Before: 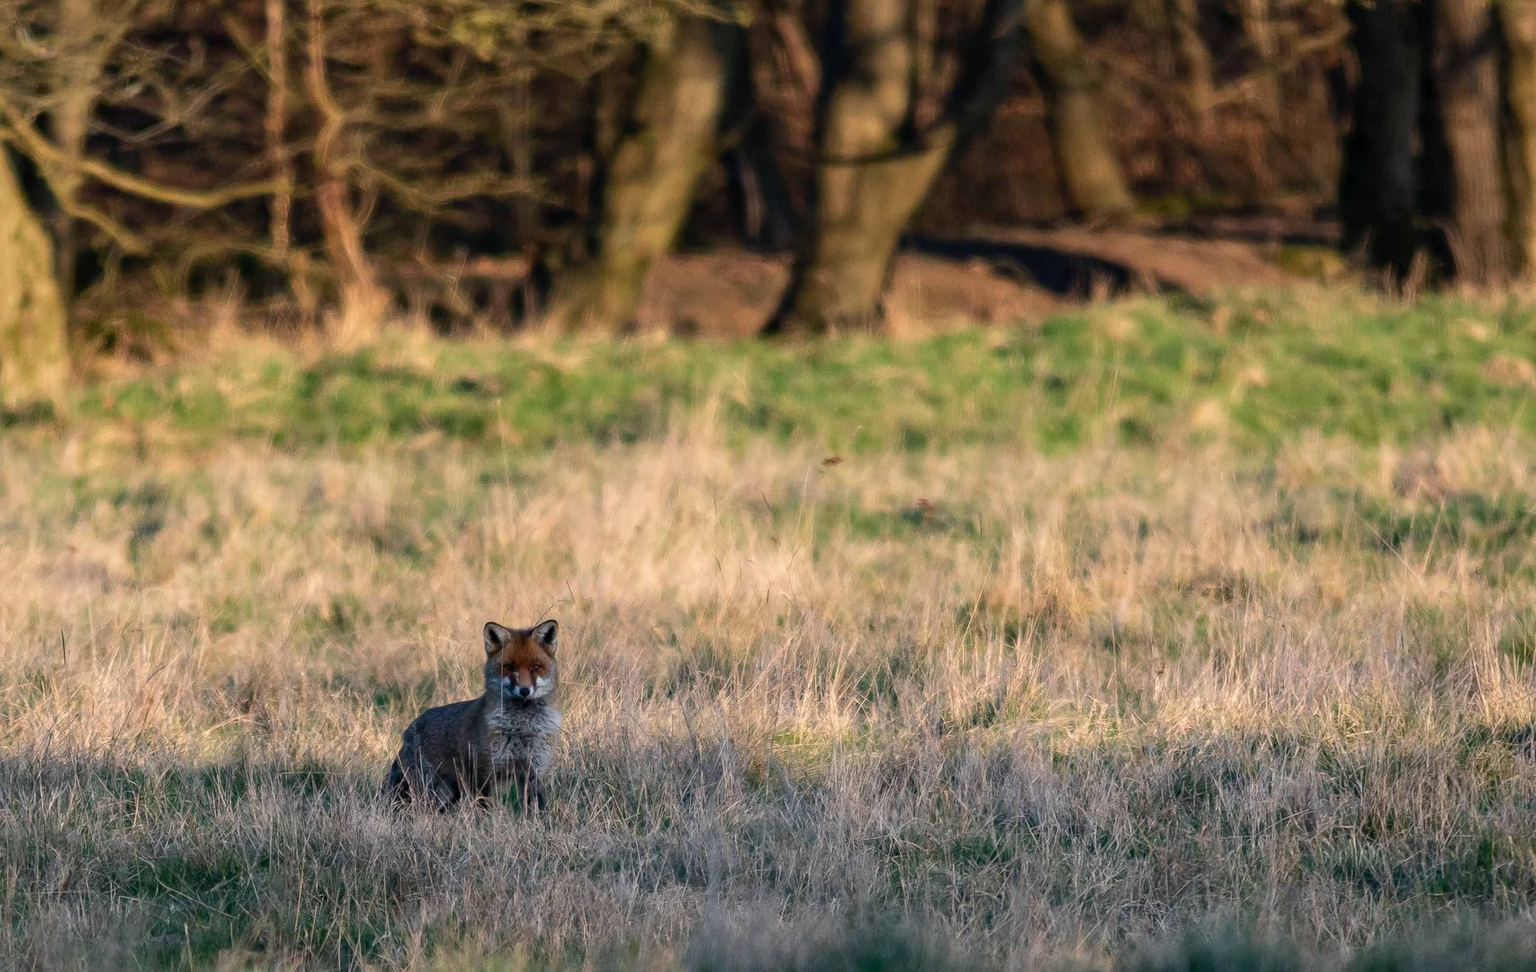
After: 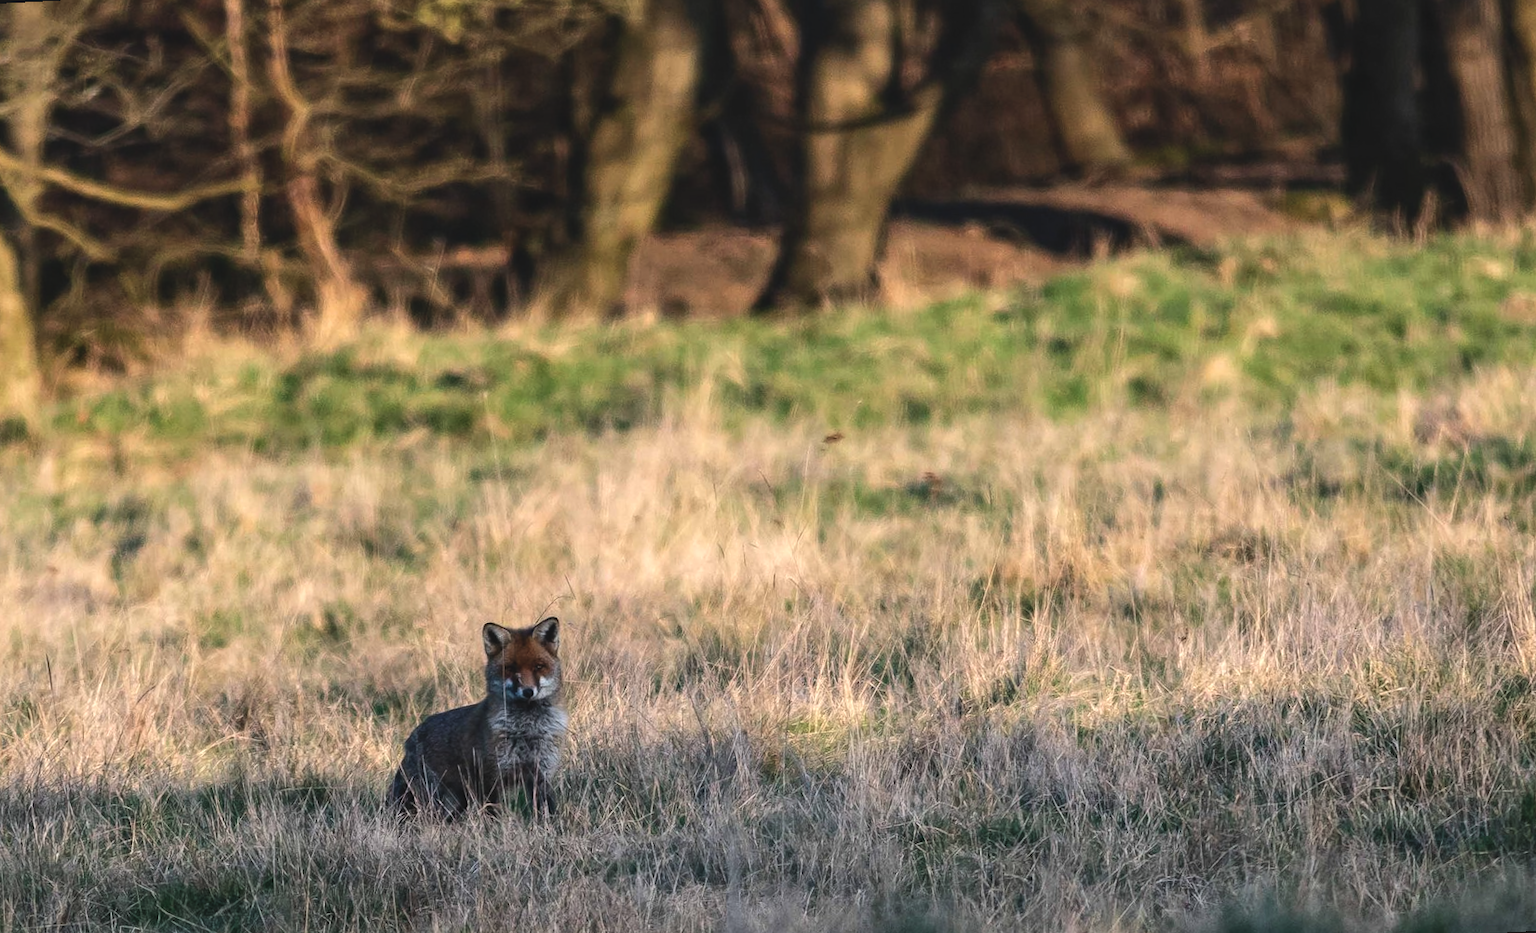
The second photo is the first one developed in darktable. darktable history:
exposure: black level correction -0.014, exposure -0.193 EV, compensate highlight preservation false
rotate and perspective: rotation -3°, crop left 0.031, crop right 0.968, crop top 0.07, crop bottom 0.93
local contrast: highlights 100%, shadows 100%, detail 120%, midtone range 0.2
tone equalizer: -8 EV -0.417 EV, -7 EV -0.389 EV, -6 EV -0.333 EV, -5 EV -0.222 EV, -3 EV 0.222 EV, -2 EV 0.333 EV, -1 EV 0.389 EV, +0 EV 0.417 EV, edges refinement/feathering 500, mask exposure compensation -1.57 EV, preserve details no
